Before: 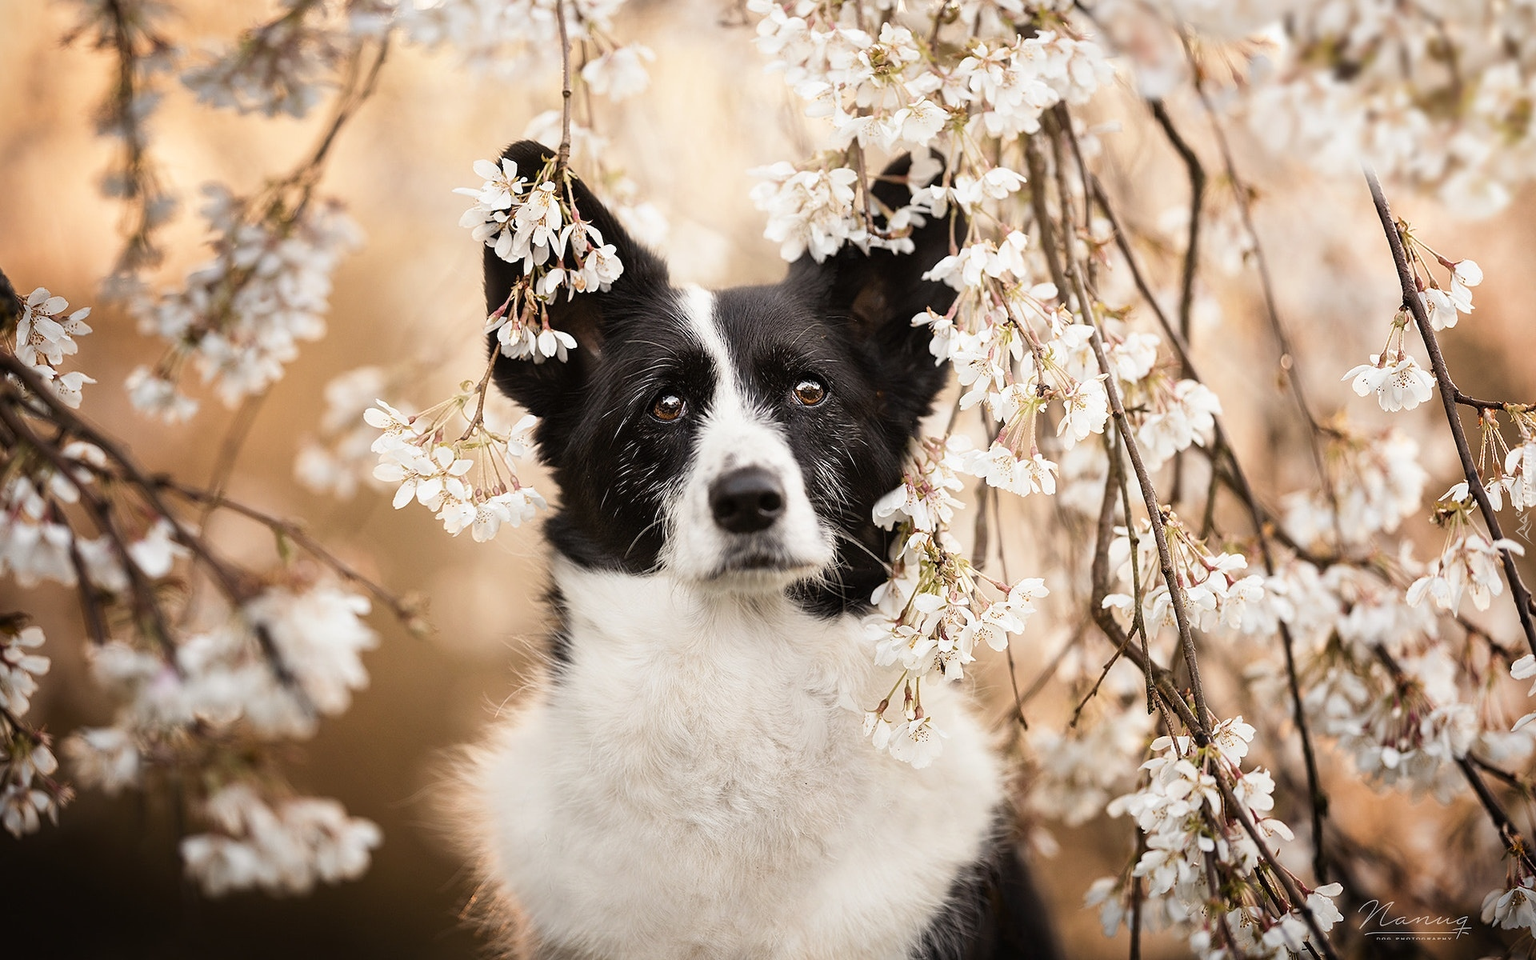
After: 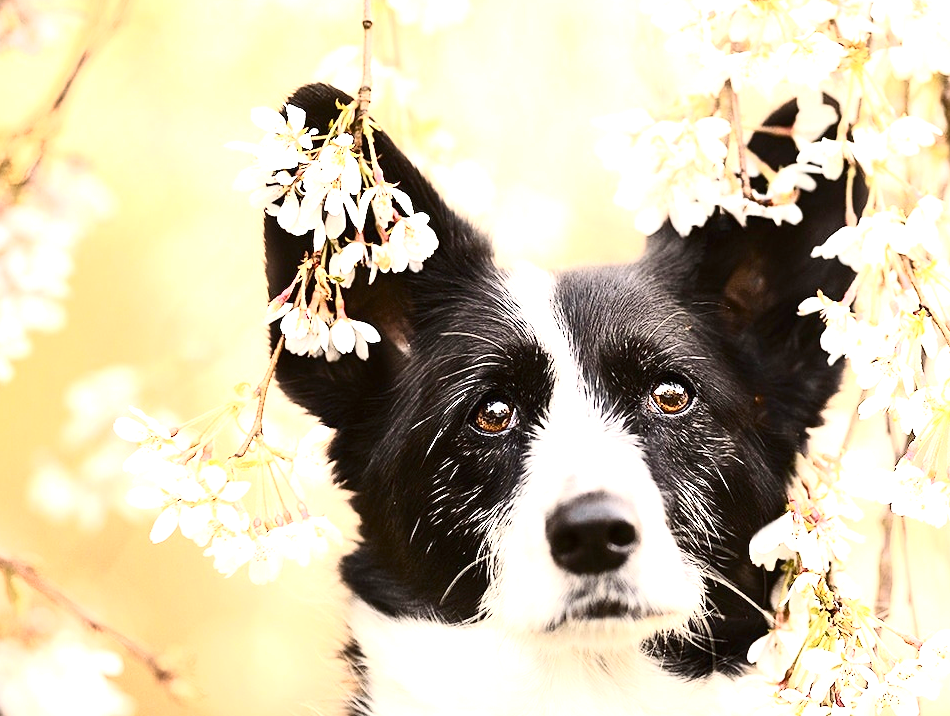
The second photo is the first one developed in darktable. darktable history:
exposure: black level correction 0, exposure 1.199 EV, compensate highlight preservation false
contrast brightness saturation: contrast 0.412, brightness 0.099, saturation 0.209
crop: left 17.792%, top 7.806%, right 32.68%, bottom 32.501%
